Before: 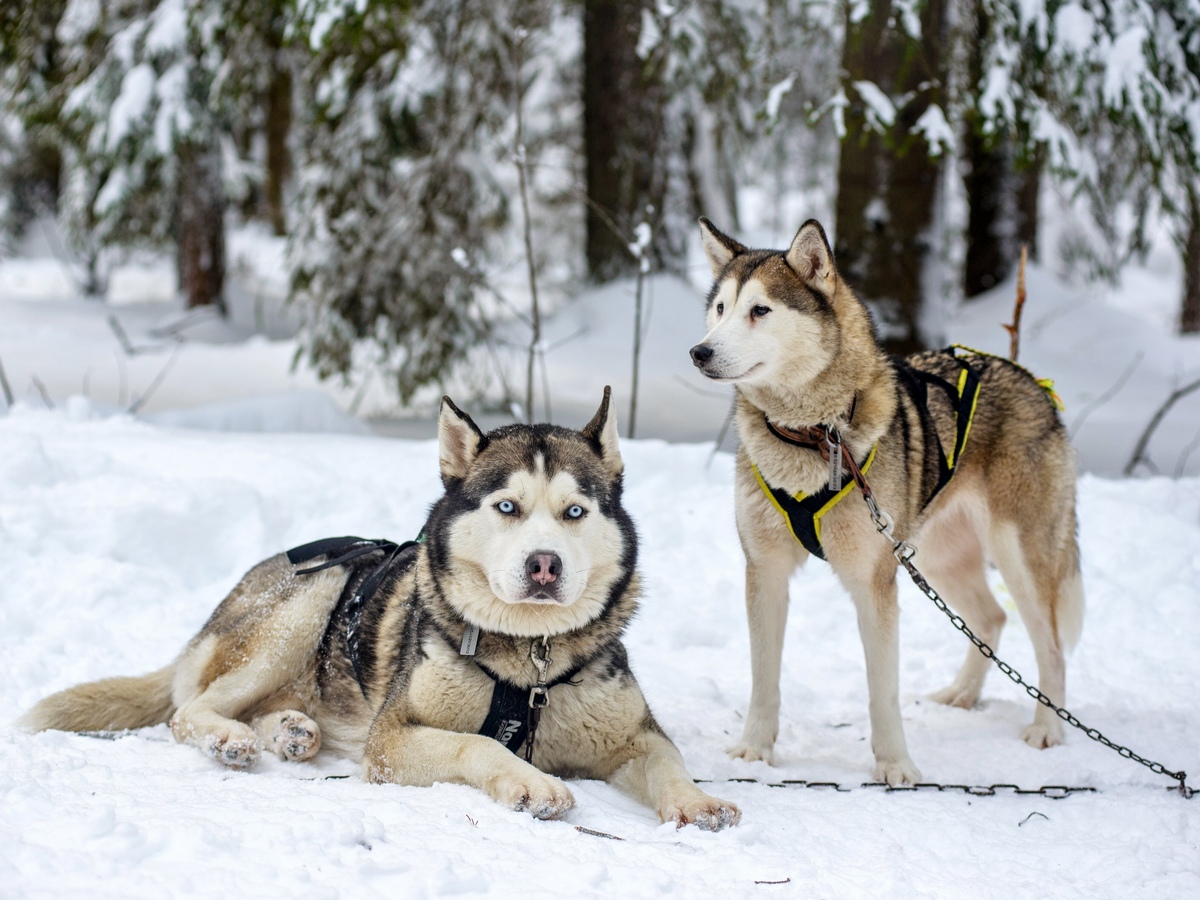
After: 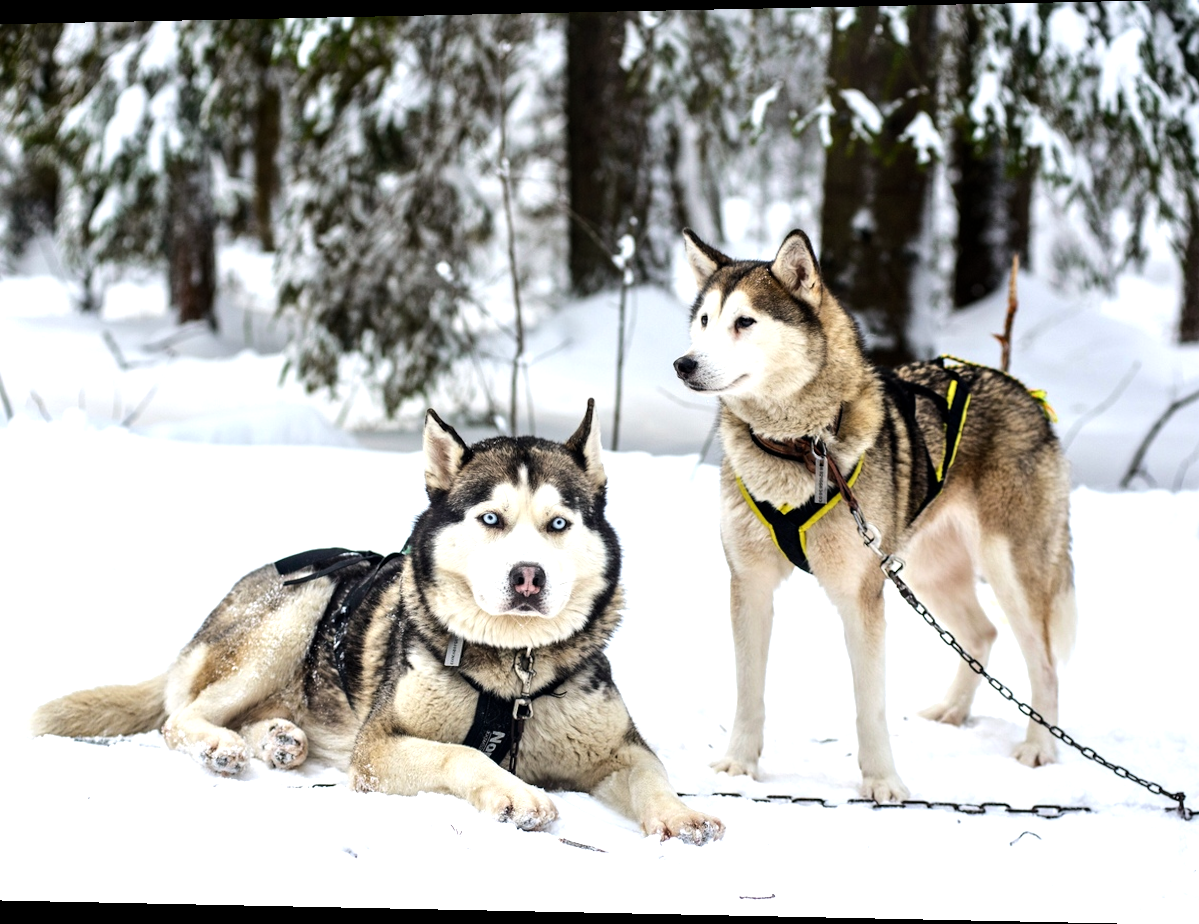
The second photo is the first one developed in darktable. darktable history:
tone equalizer: -8 EV -0.75 EV, -7 EV -0.7 EV, -6 EV -0.6 EV, -5 EV -0.4 EV, -3 EV 0.4 EV, -2 EV 0.6 EV, -1 EV 0.7 EV, +0 EV 0.75 EV, edges refinement/feathering 500, mask exposure compensation -1.57 EV, preserve details no
rotate and perspective: lens shift (horizontal) -0.055, automatic cropping off
